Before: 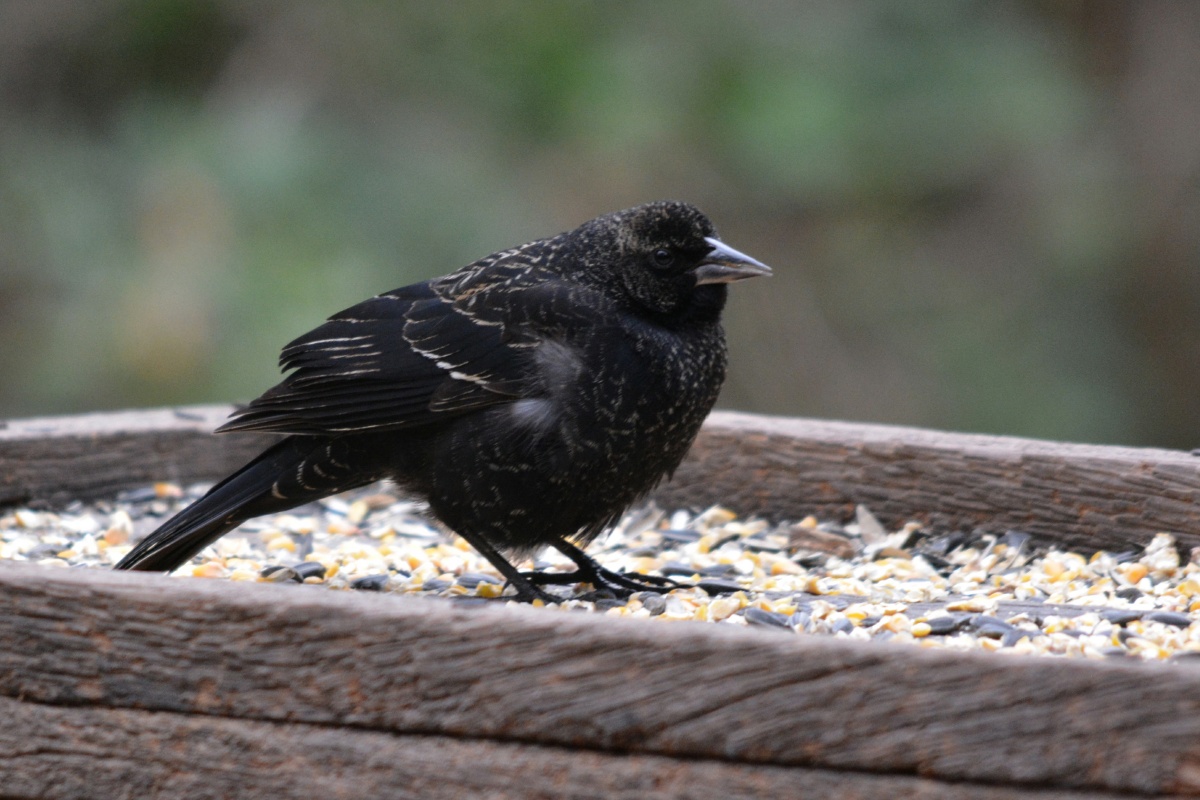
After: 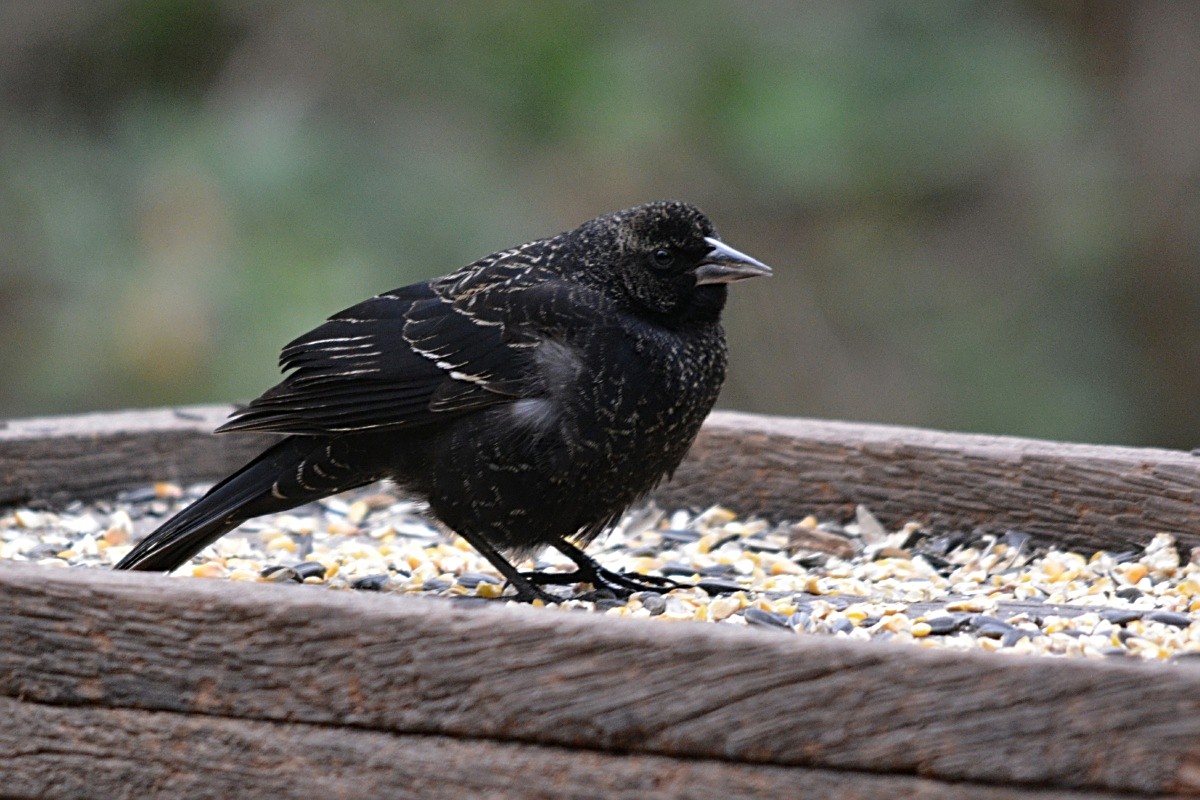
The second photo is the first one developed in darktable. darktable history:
sharpen: radius 2.745
